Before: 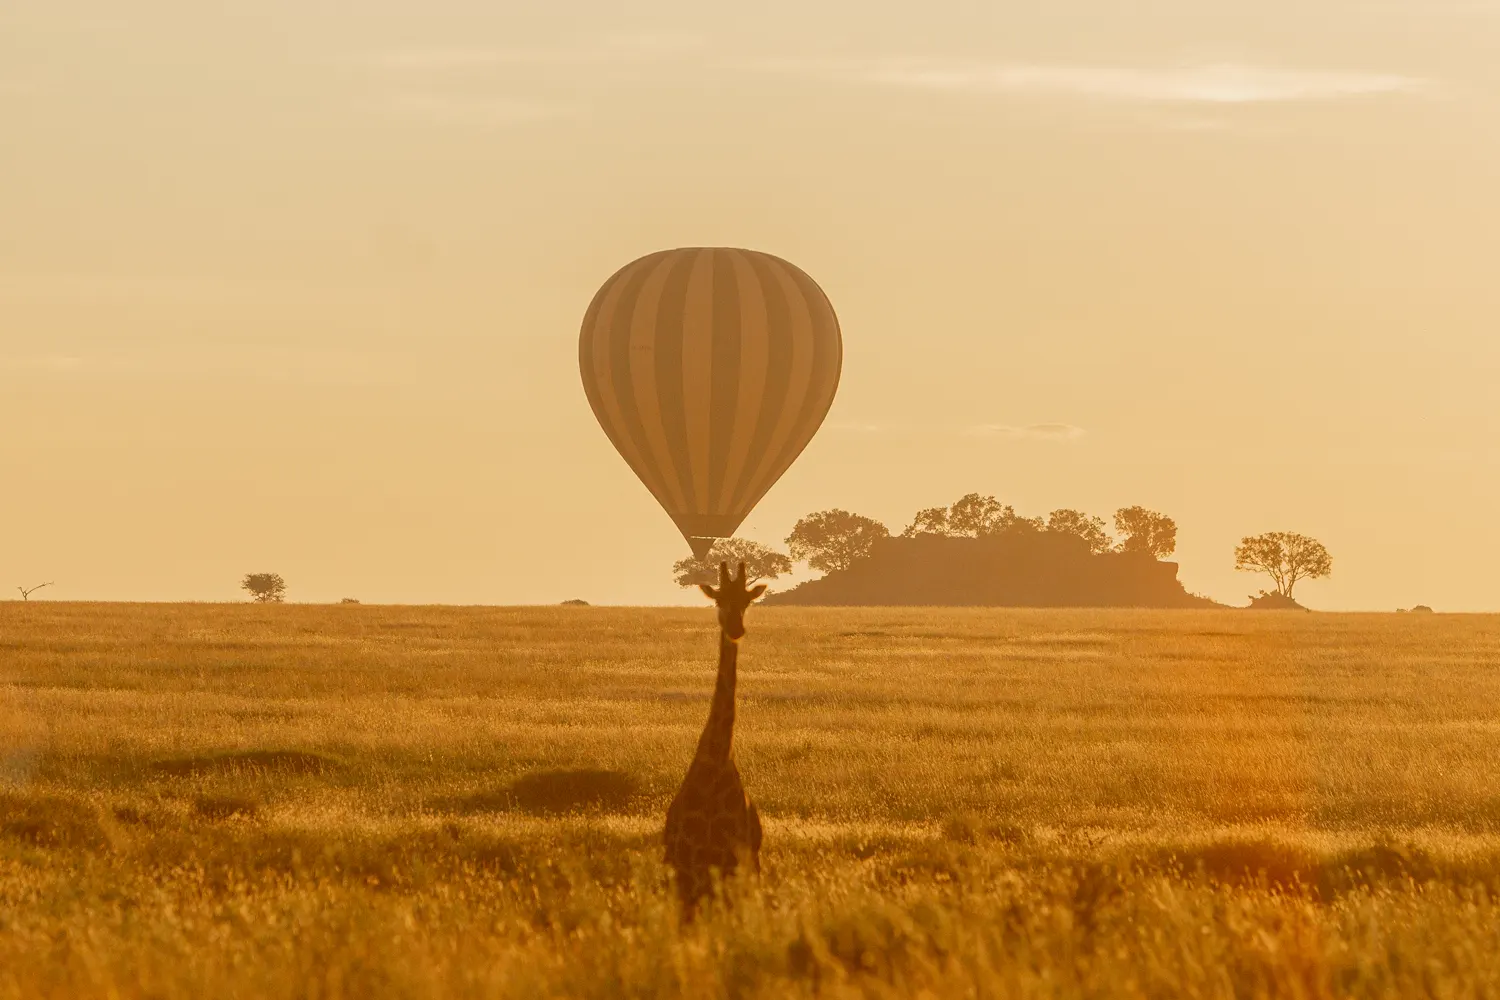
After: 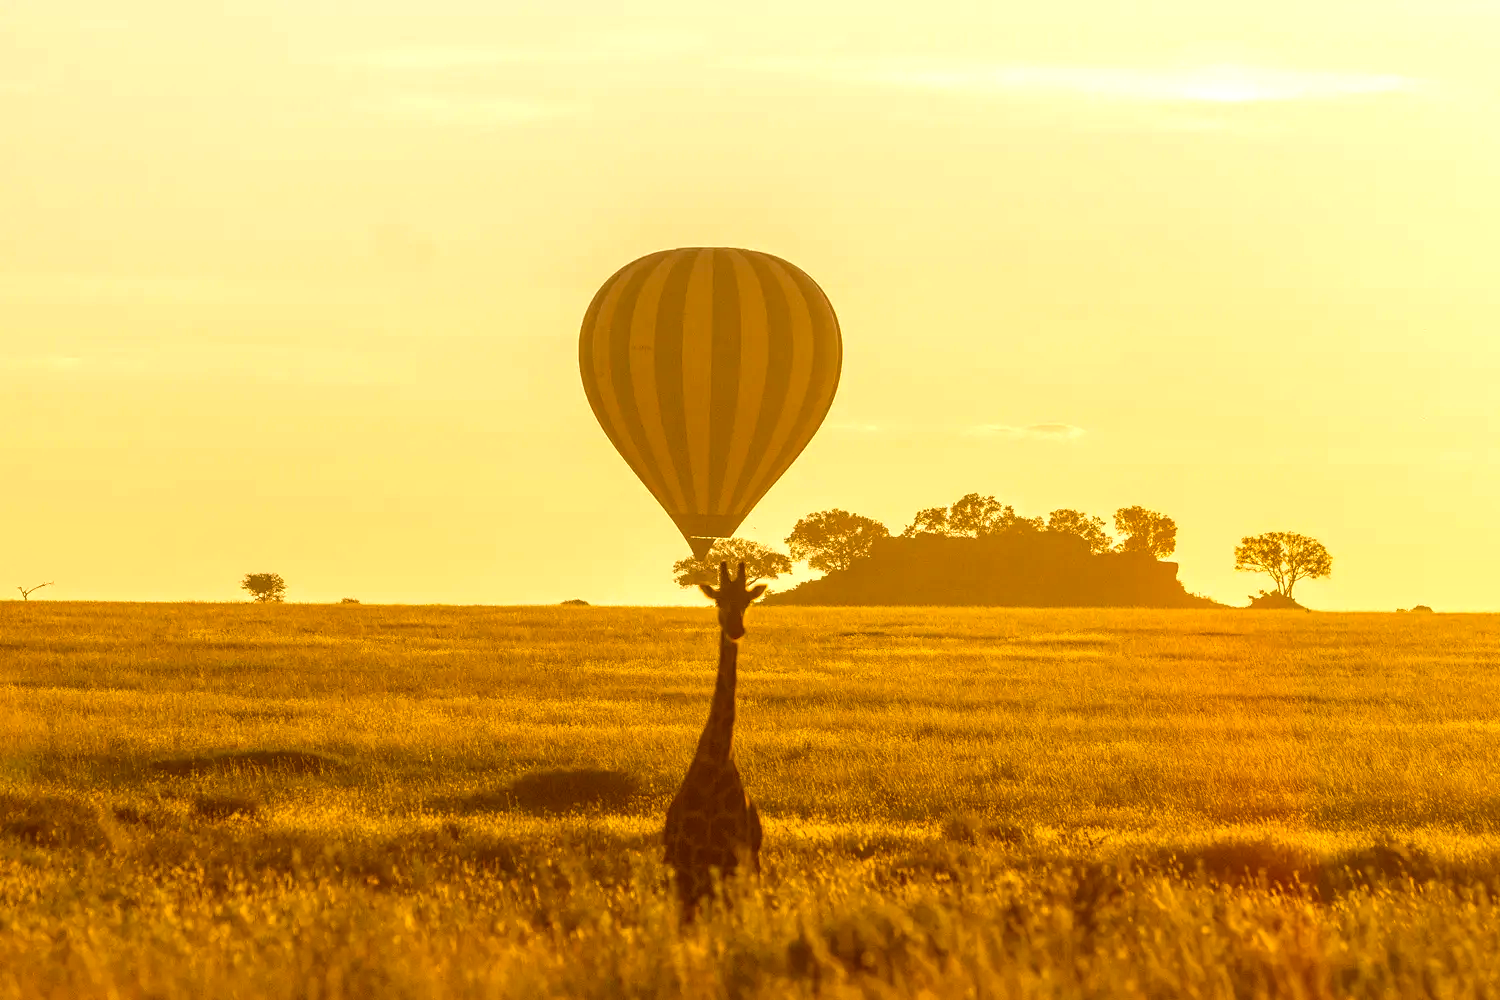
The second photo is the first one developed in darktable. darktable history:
local contrast: on, module defaults
color balance rgb: linear chroma grading › global chroma 9.112%, perceptual saturation grading › global saturation 25.431%, perceptual brilliance grading › global brilliance -4.555%, perceptual brilliance grading › highlights 25.104%, perceptual brilliance grading › mid-tones 6.896%, perceptual brilliance grading › shadows -4.763%
contrast brightness saturation: saturation -0.056
